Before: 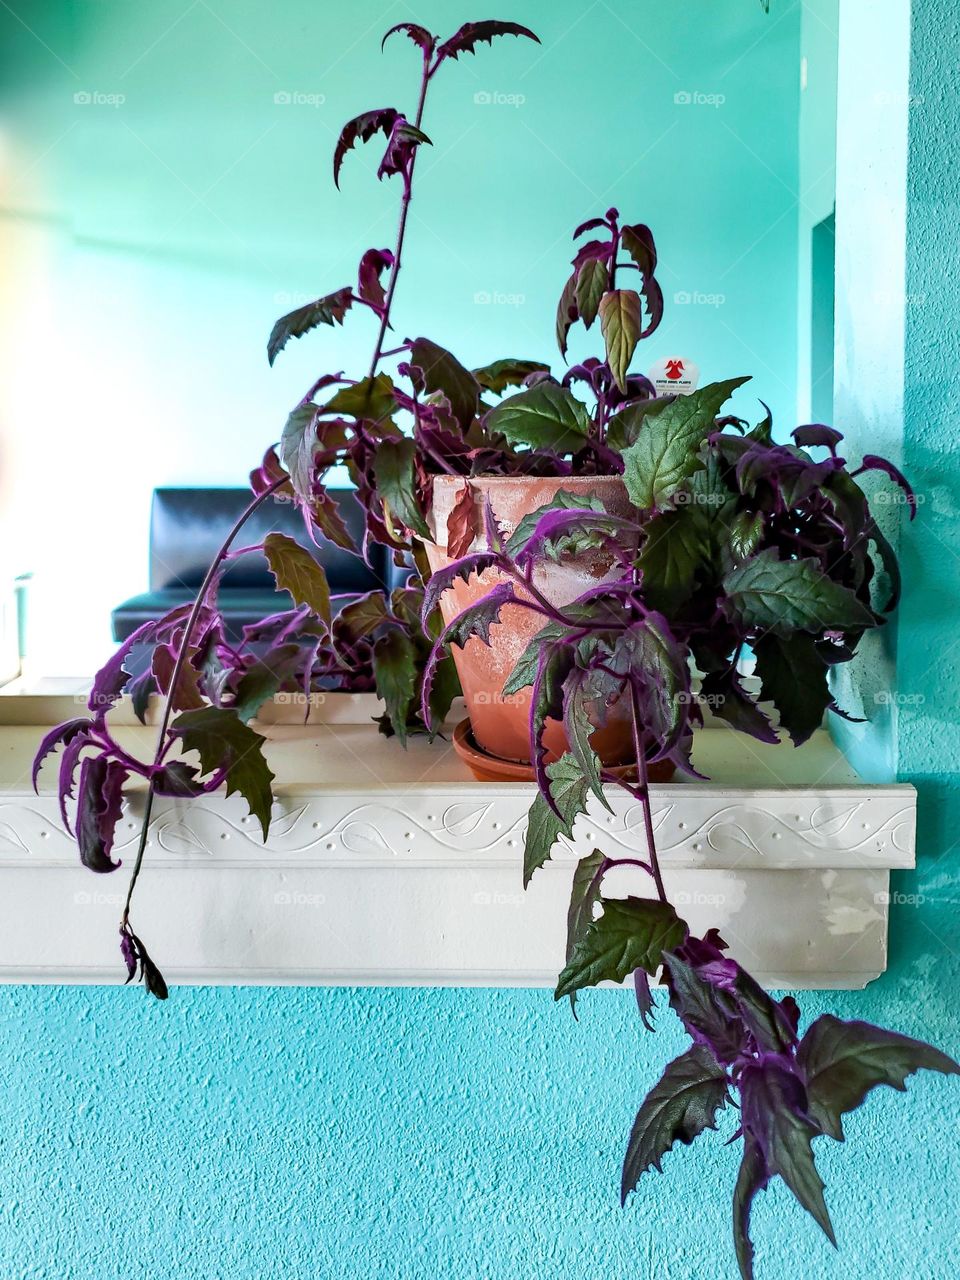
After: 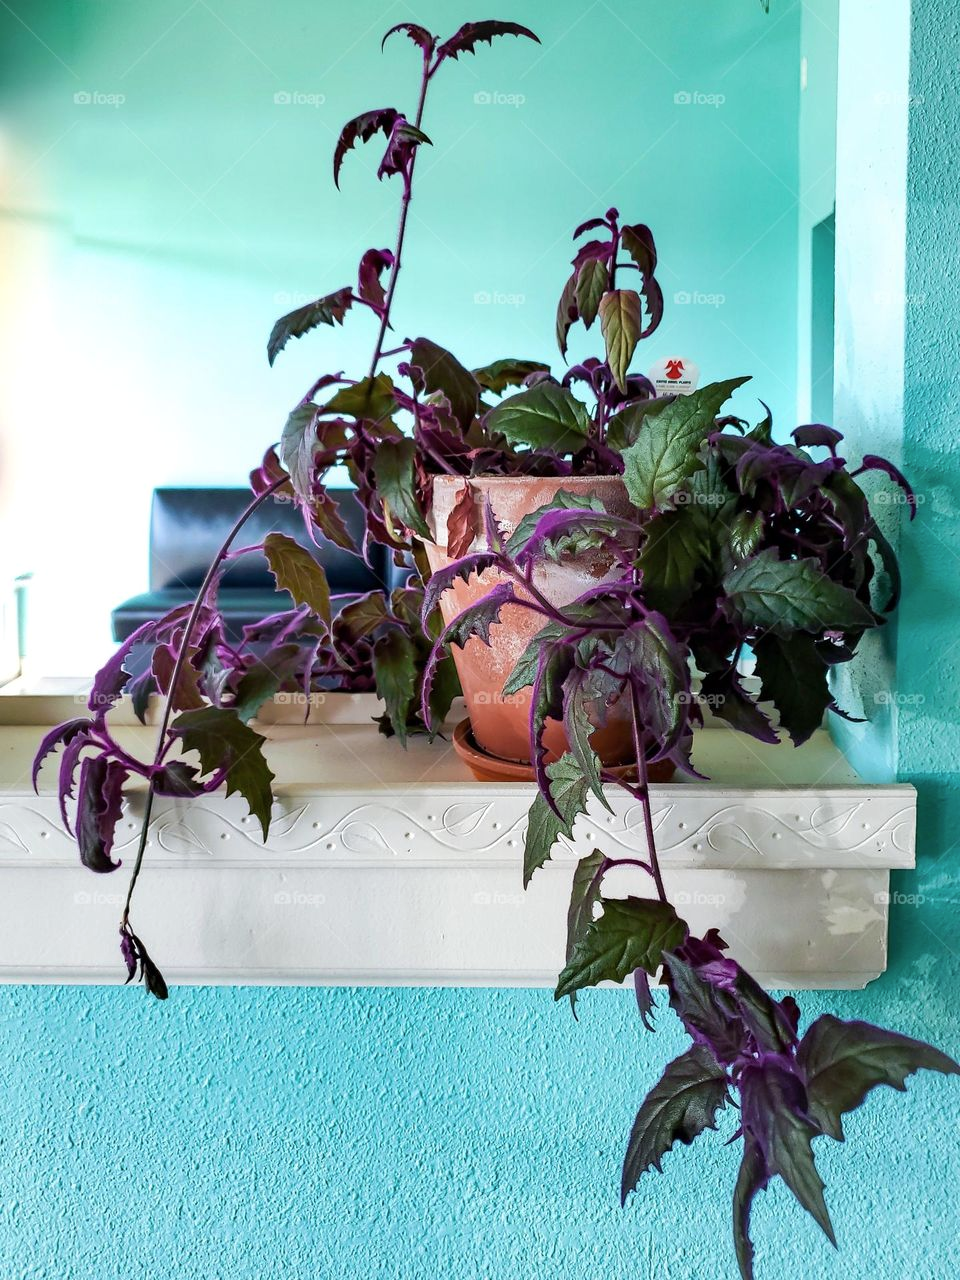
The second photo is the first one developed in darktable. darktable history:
tone equalizer: edges refinement/feathering 500, mask exposure compensation -1.57 EV, preserve details no
contrast brightness saturation: saturation -0.068
